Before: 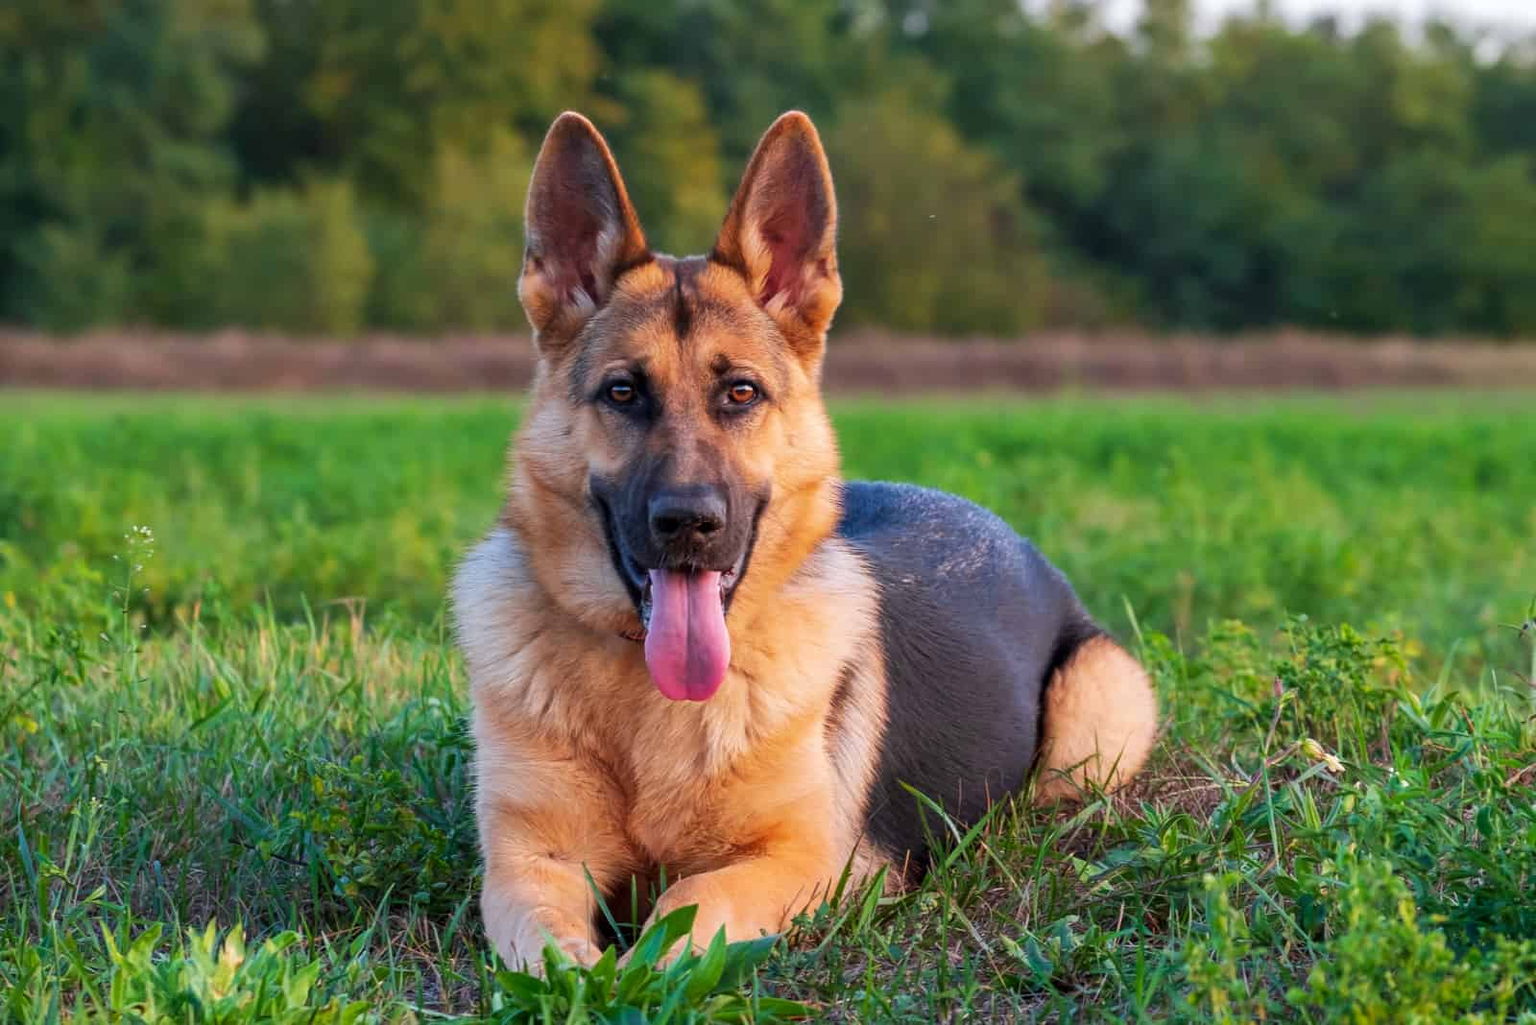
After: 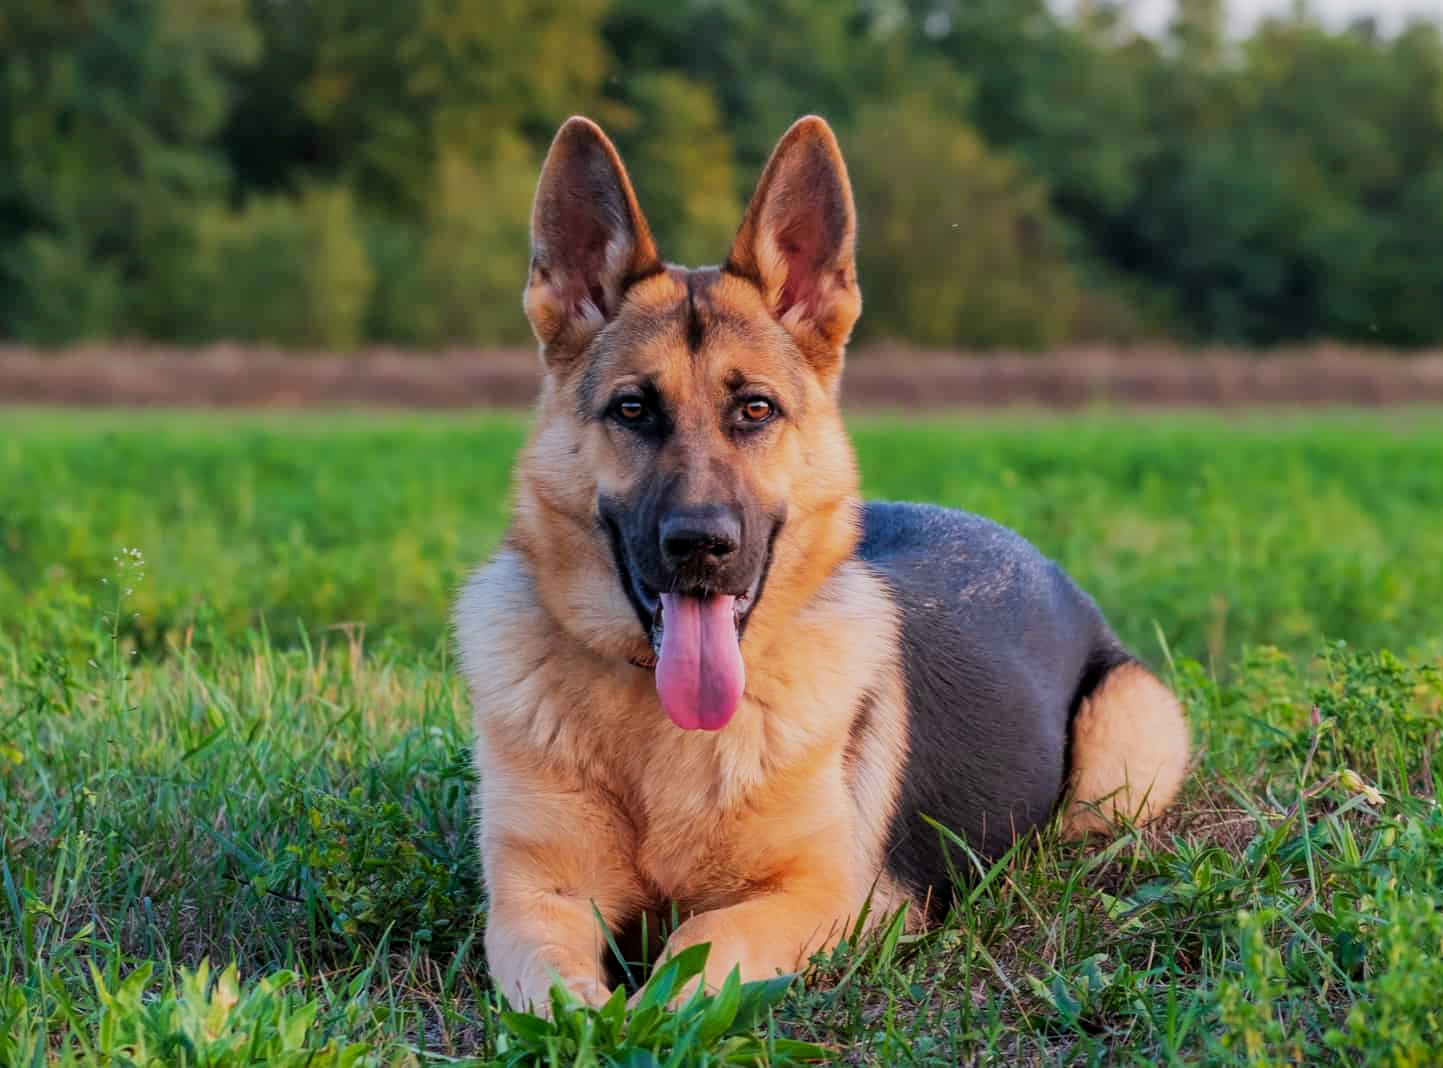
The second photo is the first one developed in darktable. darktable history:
crop and rotate: left 1.002%, right 8.808%
filmic rgb: black relative exposure -8.16 EV, white relative exposure 3.77 EV, hardness 4.41
